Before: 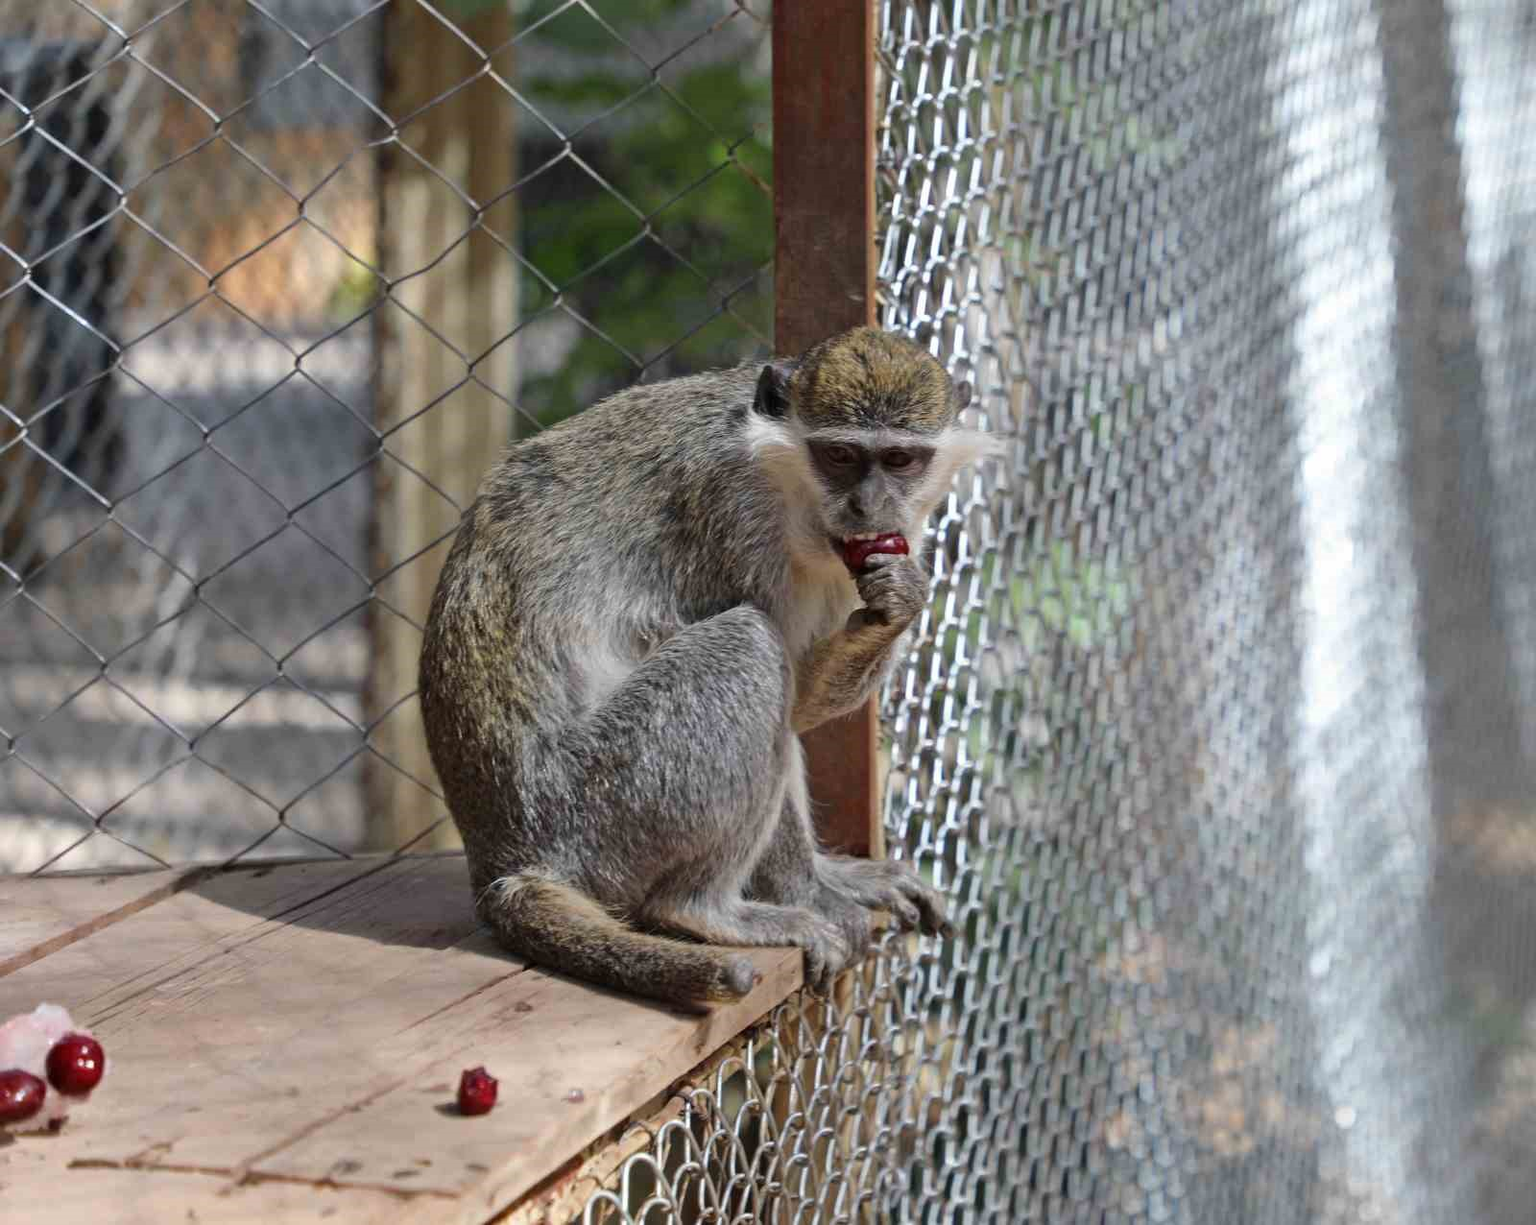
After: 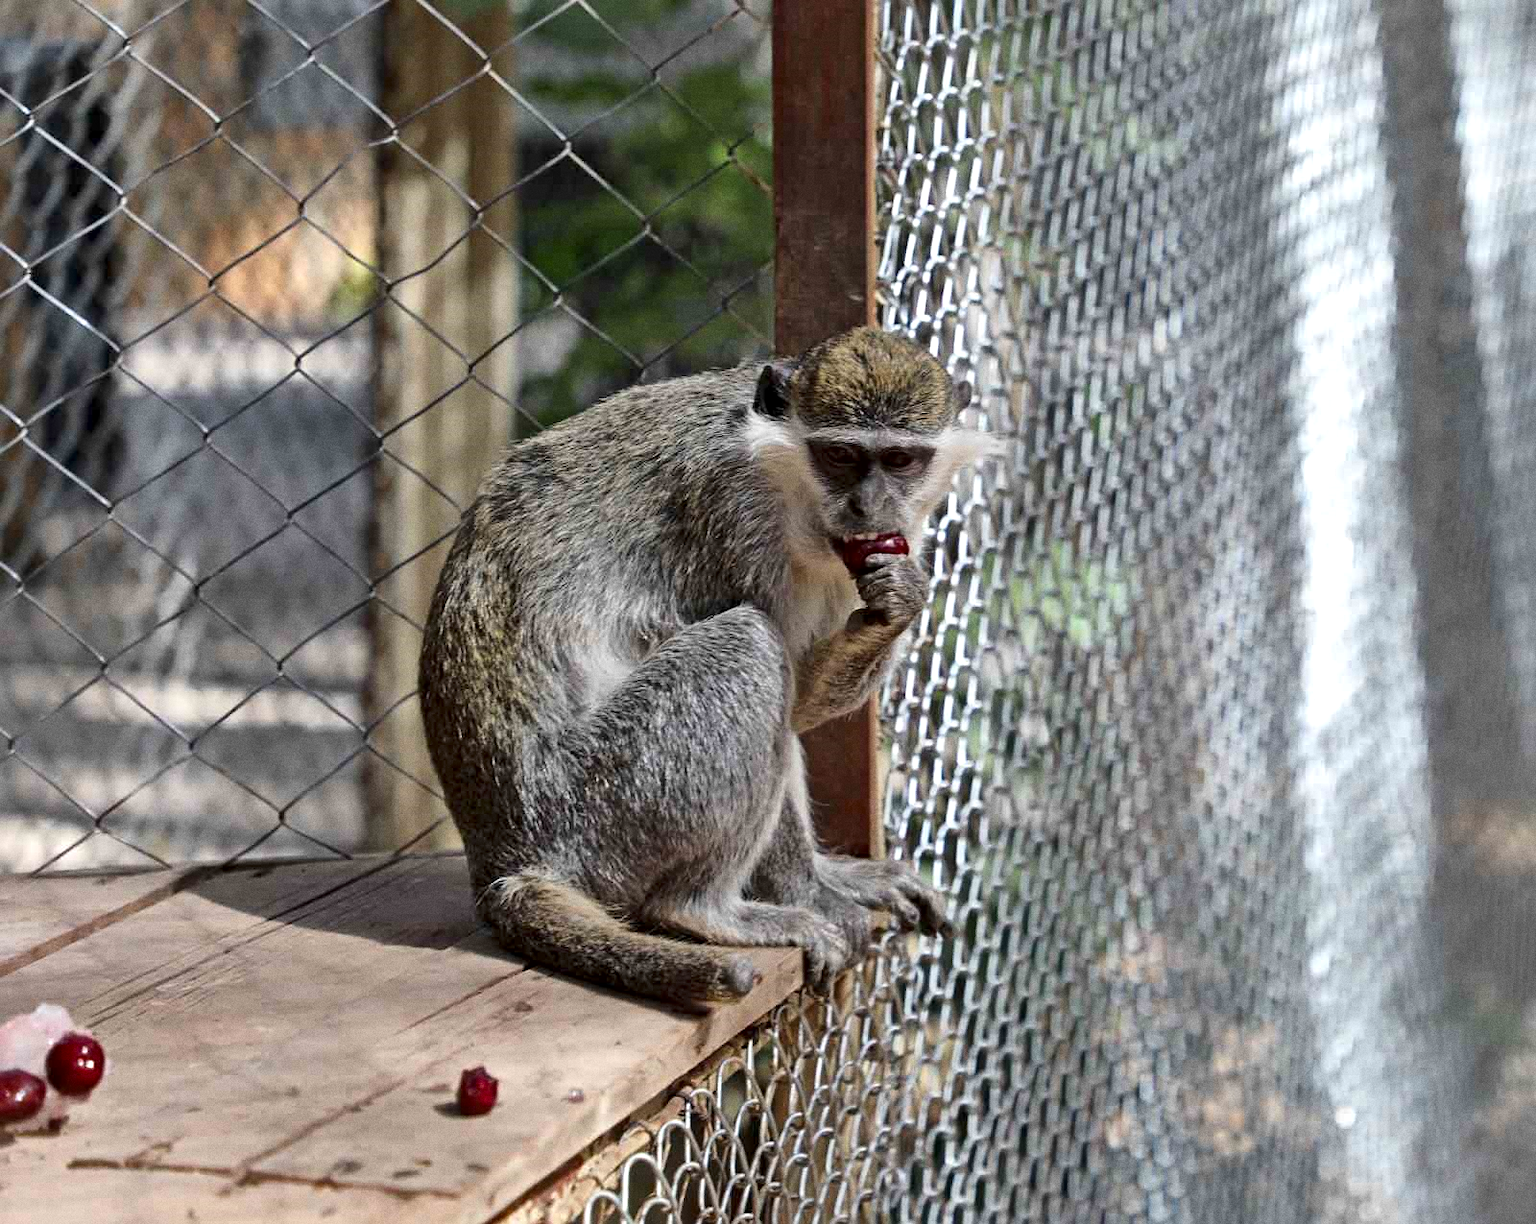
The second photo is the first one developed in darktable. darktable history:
sharpen: amount 0.2
grain: coarseness 0.09 ISO
local contrast: mode bilateral grid, contrast 25, coarseness 60, detail 151%, midtone range 0.2
